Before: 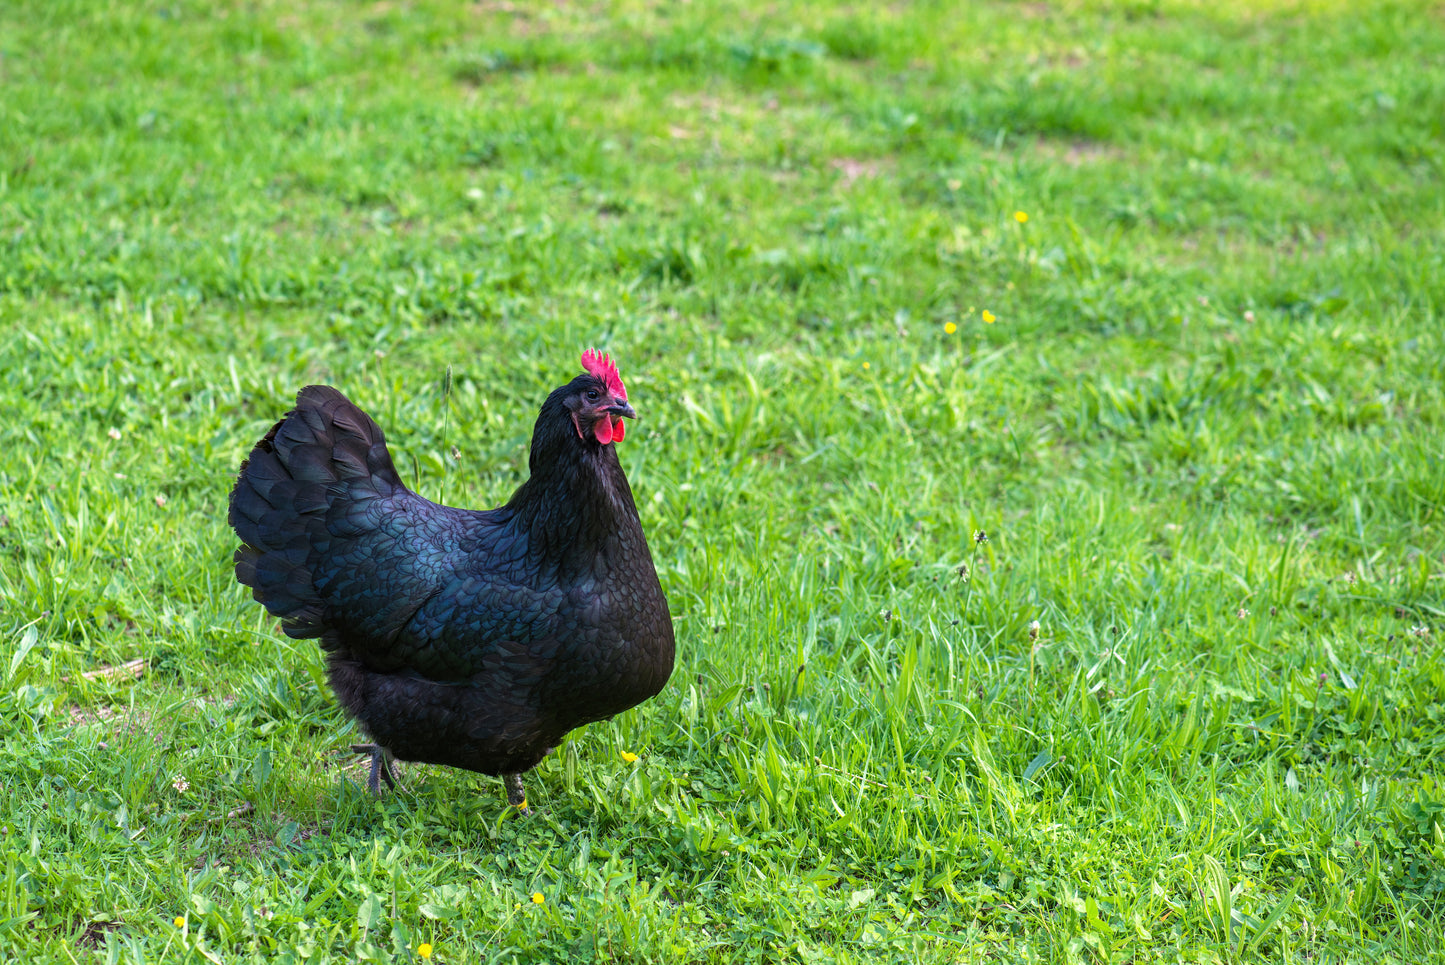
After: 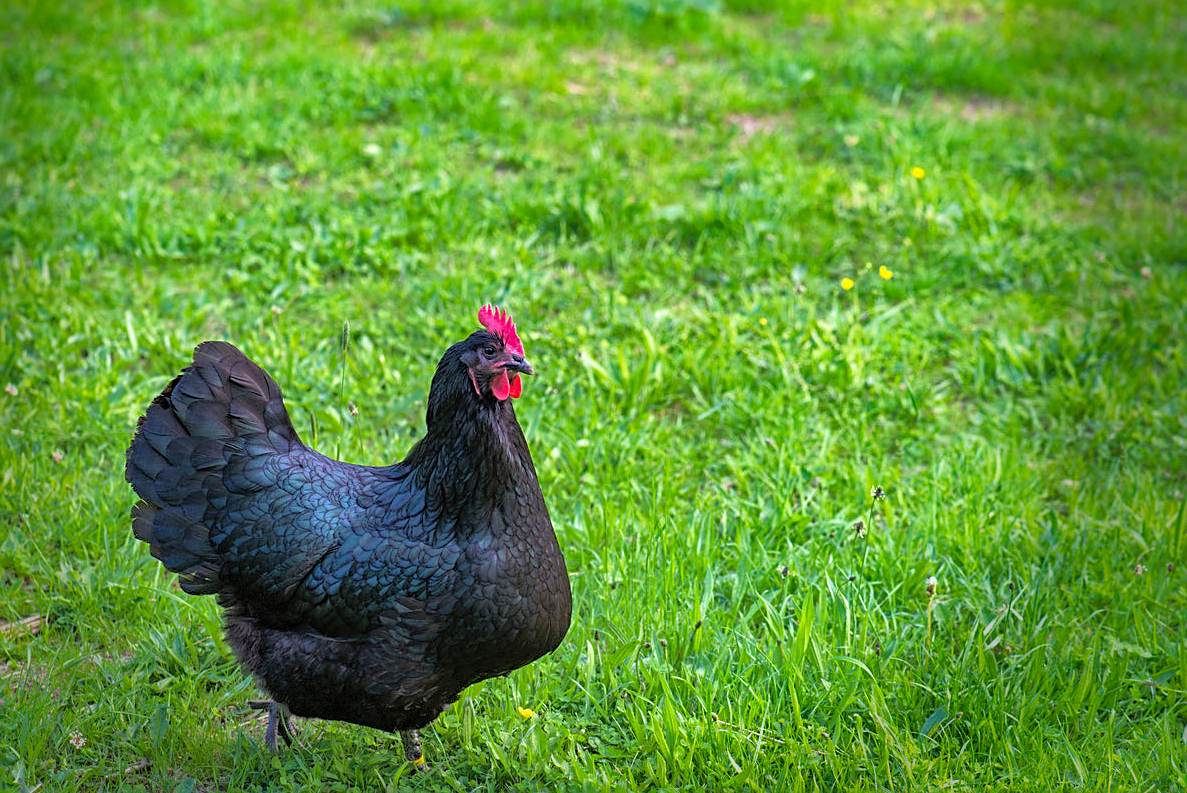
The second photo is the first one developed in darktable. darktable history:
shadows and highlights: shadows 60, highlights -60
vignetting: fall-off start 68.33%, fall-off radius 30%, saturation 0.042, center (-0.066, -0.311), width/height ratio 0.992, shape 0.85, dithering 8-bit output
color zones: curves: ch1 [(0, 0.469) (0.001, 0.469) (0.12, 0.446) (0.248, 0.469) (0.5, 0.5) (0.748, 0.5) (0.999, 0.469) (1, 0.469)]
sharpen: on, module defaults
crop and rotate: left 7.196%, top 4.574%, right 10.605%, bottom 13.178%
tone curve: curves: ch0 [(0, 0) (0.004, 0.001) (0.133, 0.112) (0.325, 0.362) (0.832, 0.893) (1, 1)], color space Lab, linked channels, preserve colors none
